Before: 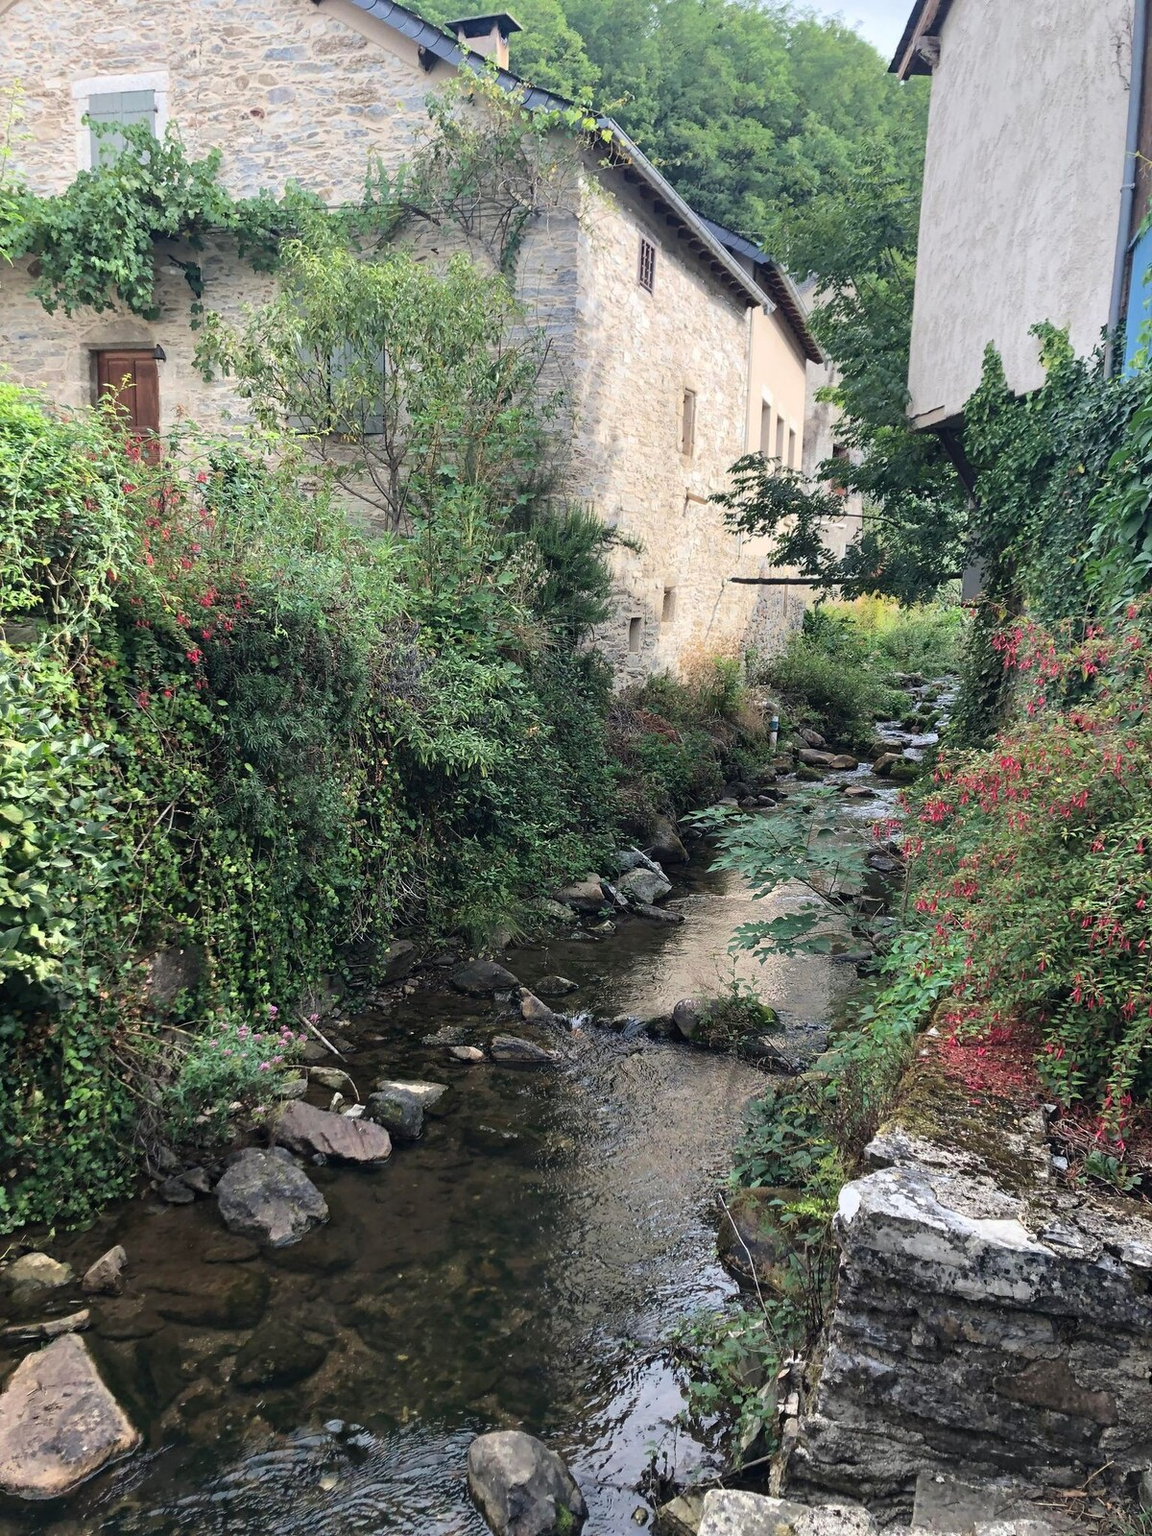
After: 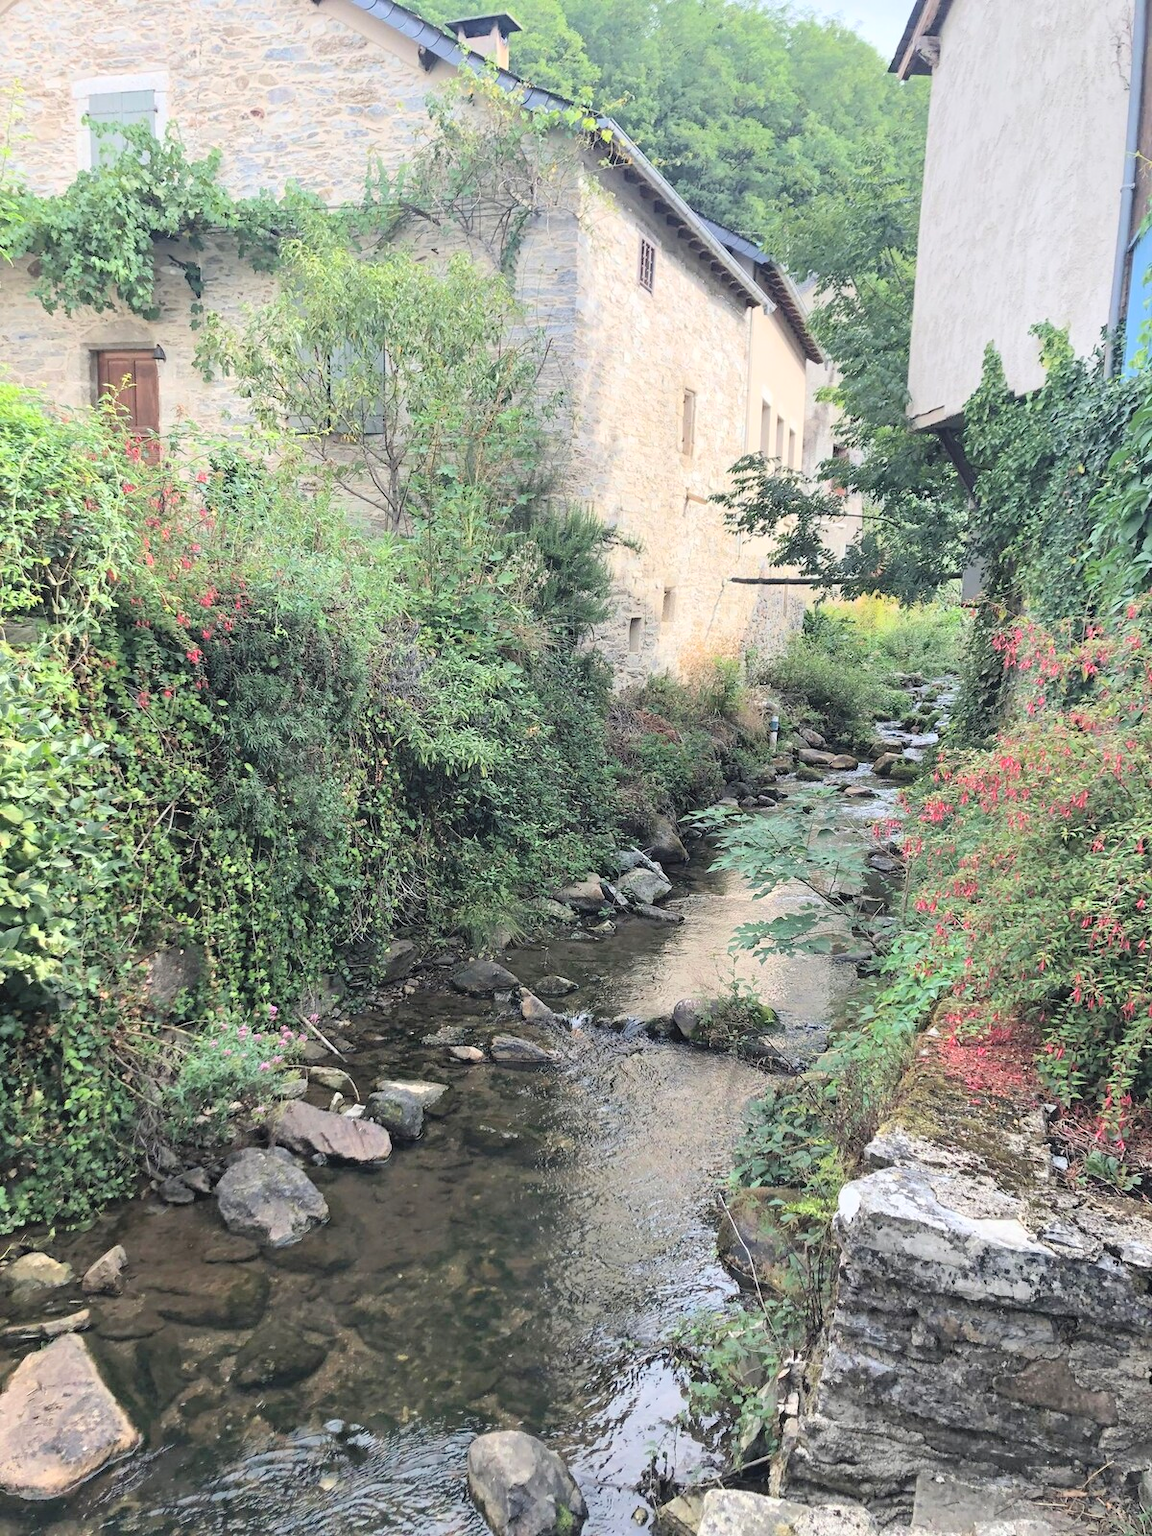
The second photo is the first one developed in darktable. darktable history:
global tonemap: drago (0.7, 100)
exposure: black level correction 0, exposure 0.2 EV, compensate exposure bias true, compensate highlight preservation false
